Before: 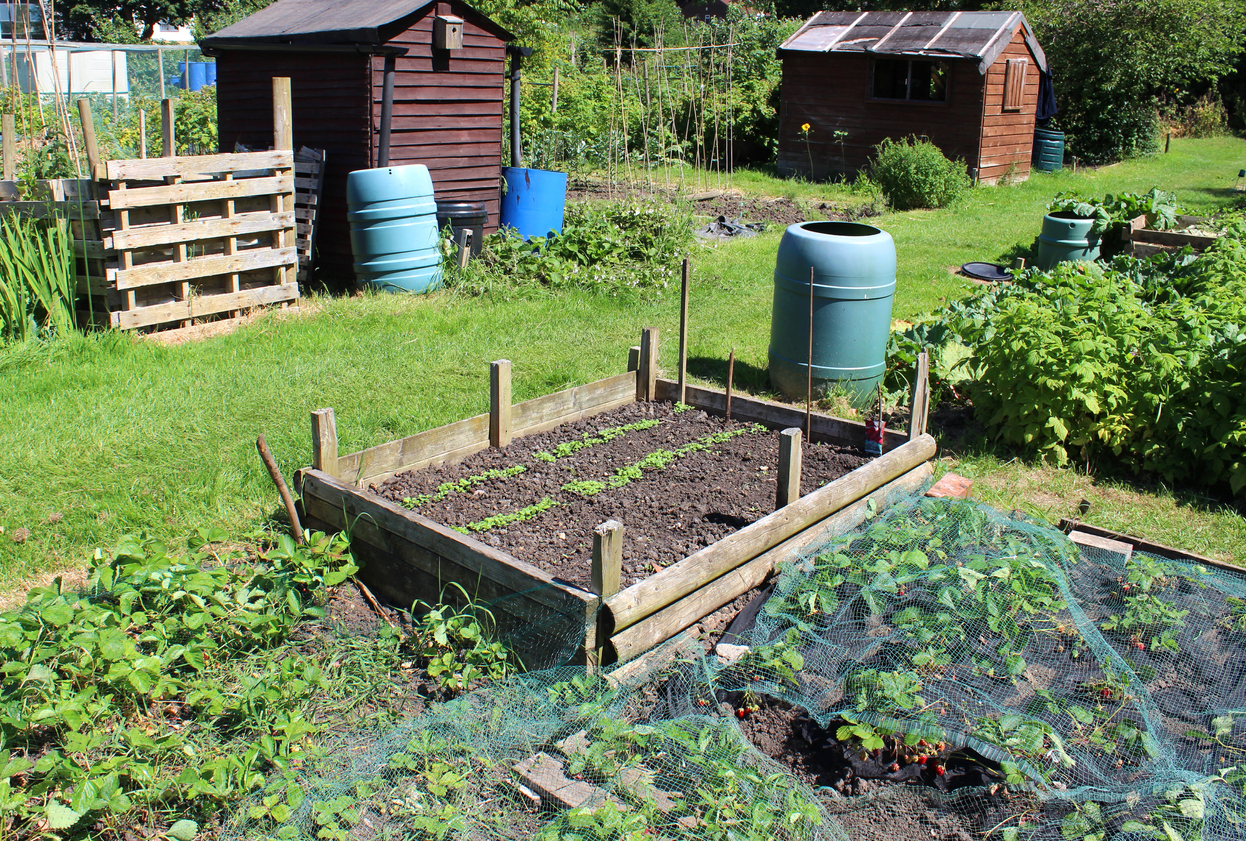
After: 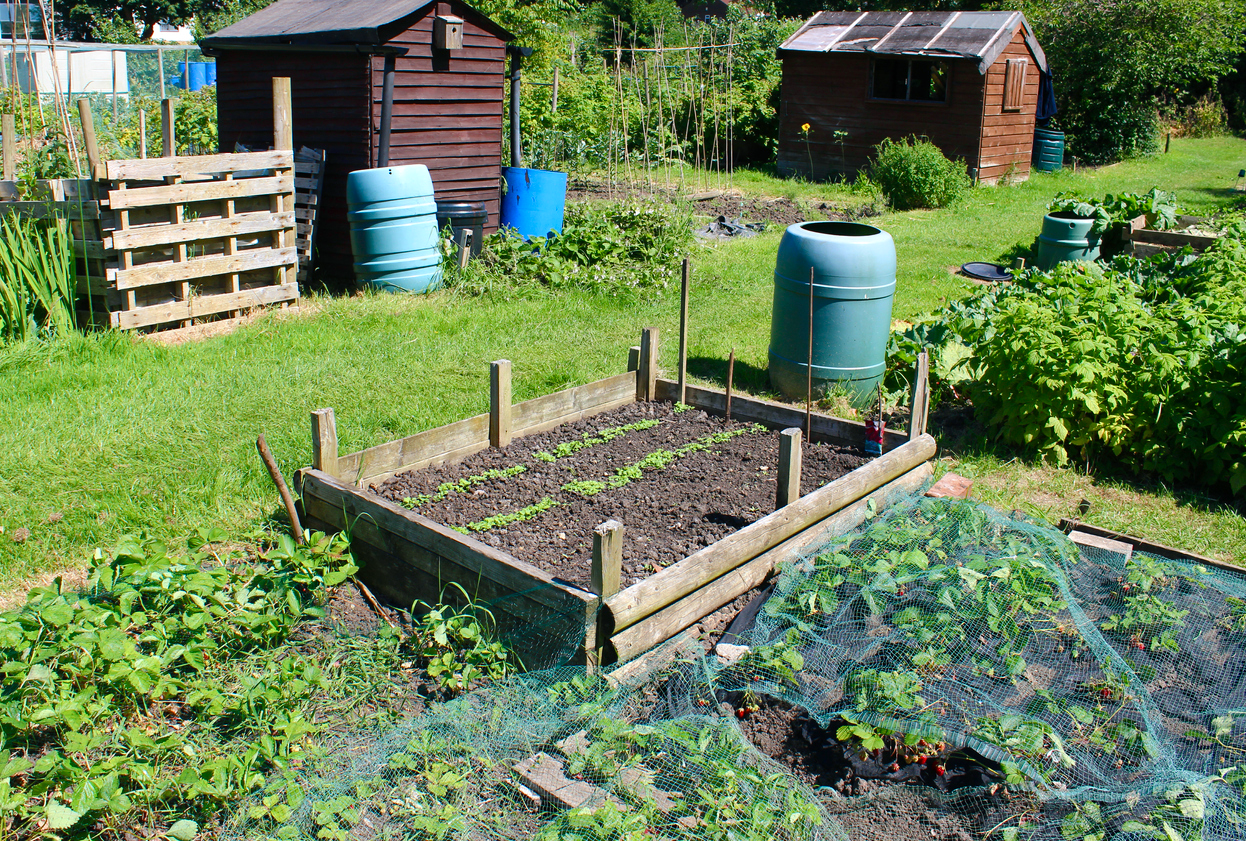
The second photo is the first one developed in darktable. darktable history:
color balance rgb: shadows lift › luminance -7.905%, shadows lift › chroma 2.376%, shadows lift › hue 167.97°, perceptual saturation grading › global saturation 20%, perceptual saturation grading › highlights -25.153%, perceptual saturation grading › shadows 25.284%
color zones: curves: ch0 [(0.068, 0.464) (0.25, 0.5) (0.48, 0.508) (0.75, 0.536) (0.886, 0.476) (0.967, 0.456)]; ch1 [(0.066, 0.456) (0.25, 0.5) (0.616, 0.508) (0.746, 0.56) (0.934, 0.444)]
